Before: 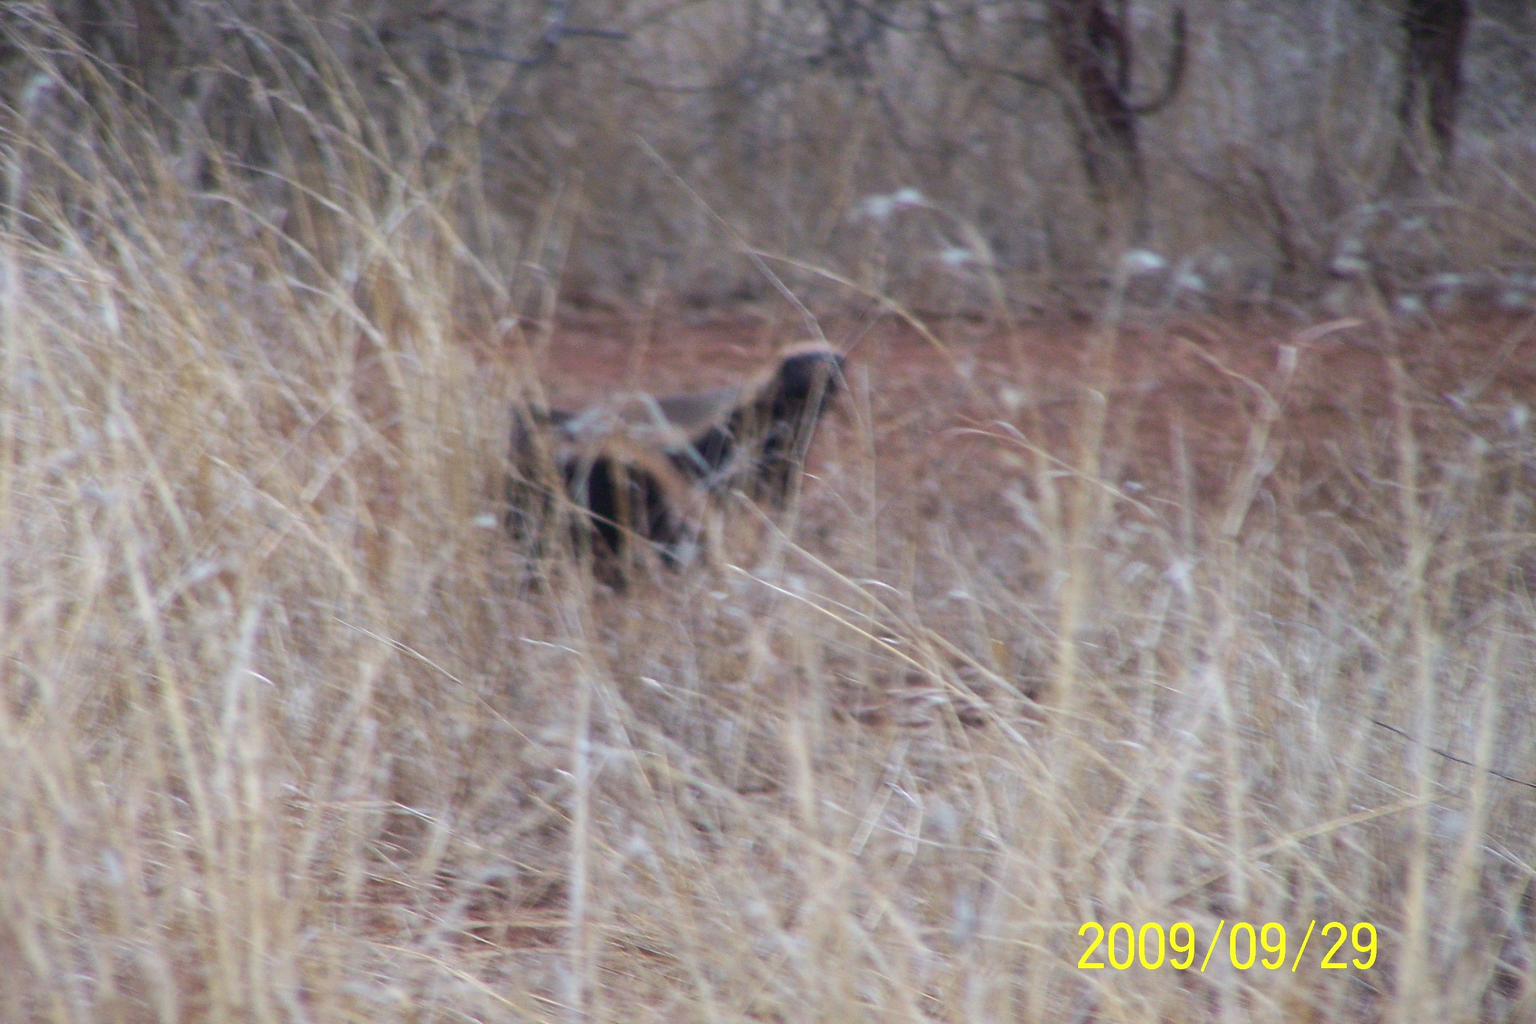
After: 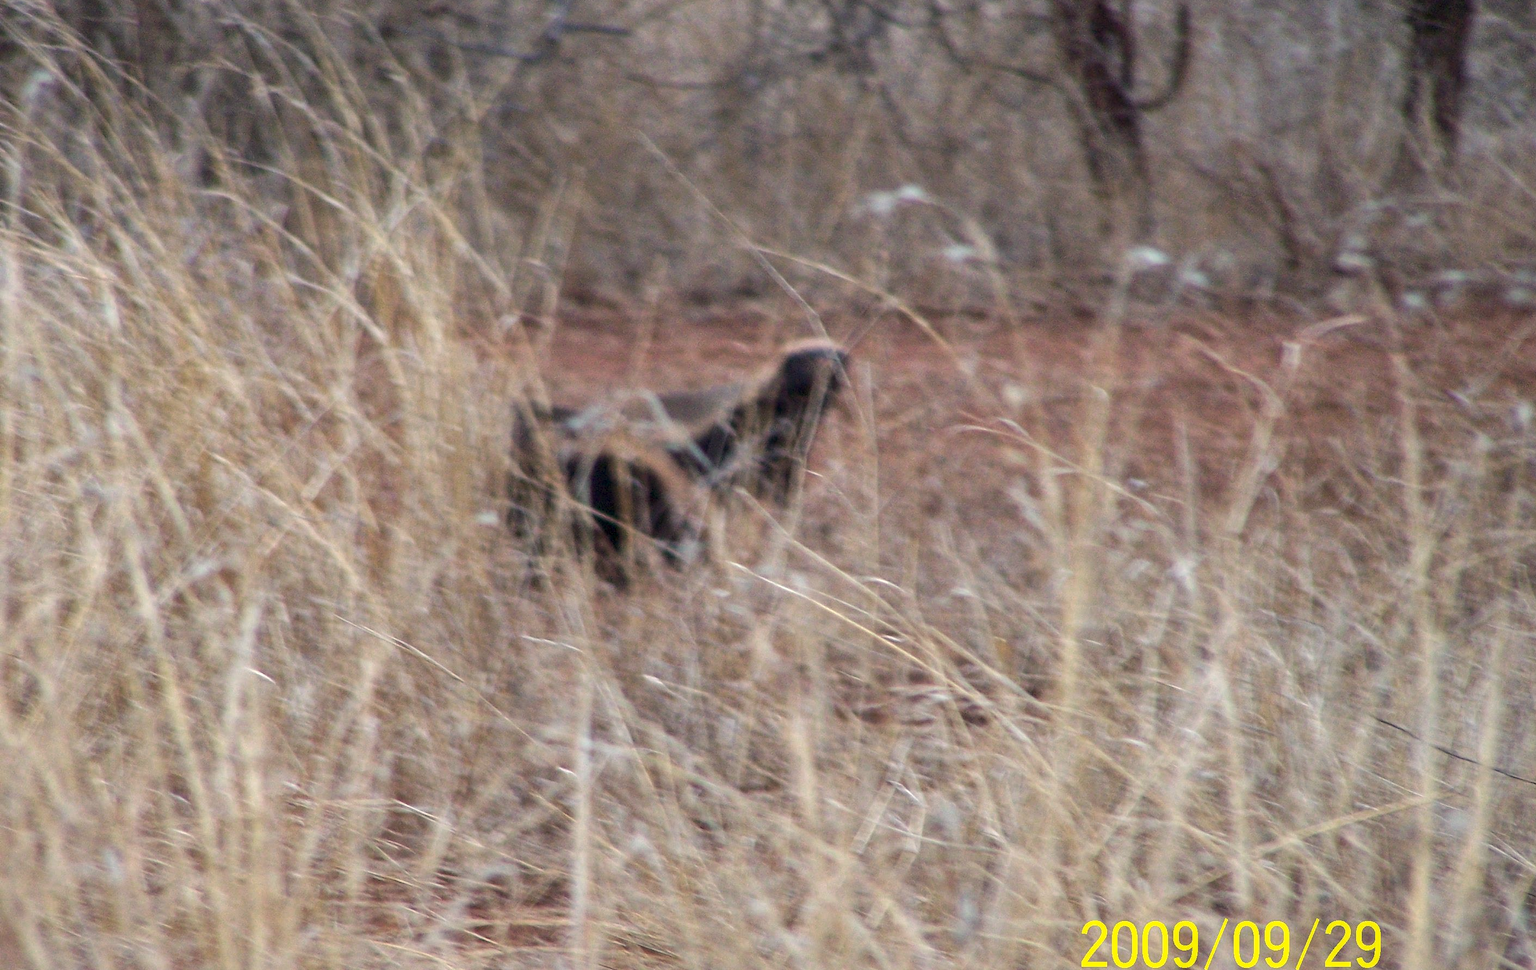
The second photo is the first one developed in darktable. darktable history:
shadows and highlights: low approximation 0.01, soften with gaussian
color zones: curves: ch0 [(0, 0.465) (0.092, 0.596) (0.289, 0.464) (0.429, 0.453) (0.571, 0.464) (0.714, 0.455) (0.857, 0.462) (1, 0.465)]
white balance: red 1.045, blue 0.932
local contrast: on, module defaults
crop: top 0.448%, right 0.264%, bottom 5.045%
